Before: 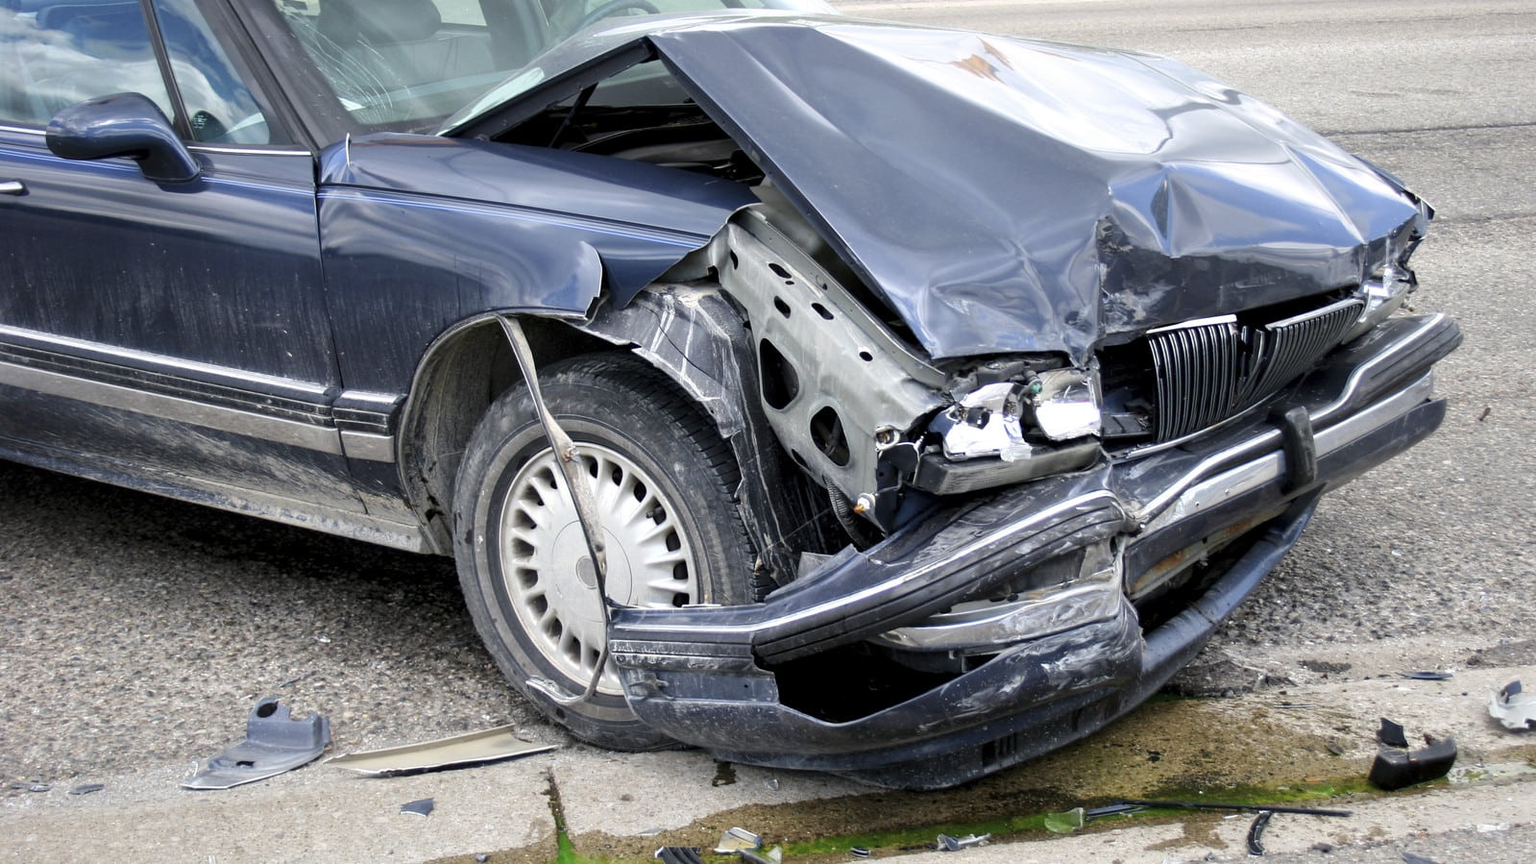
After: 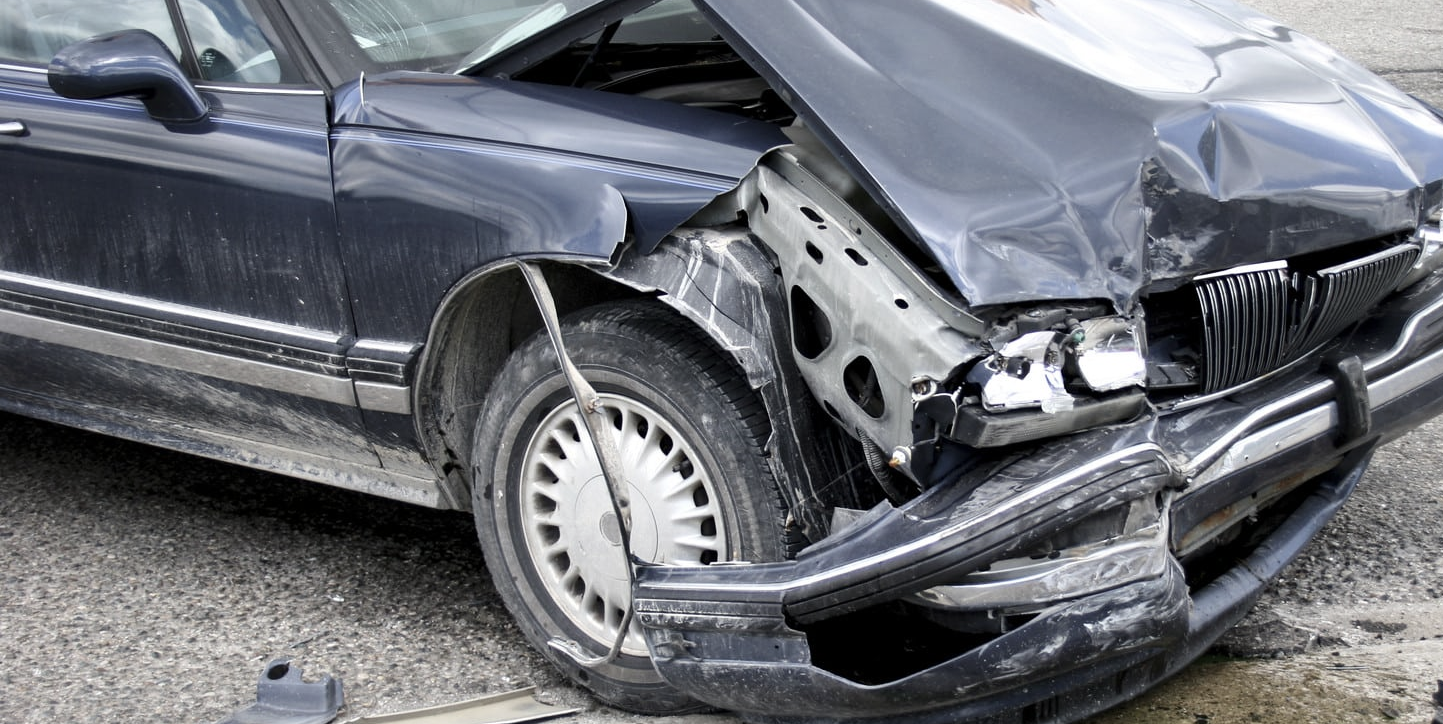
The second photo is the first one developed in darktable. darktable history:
shadows and highlights: shadows 37.27, highlights -28.18, soften with gaussian
contrast brightness saturation: contrast 0.1, saturation -0.3
crop: top 7.49%, right 9.717%, bottom 11.943%
